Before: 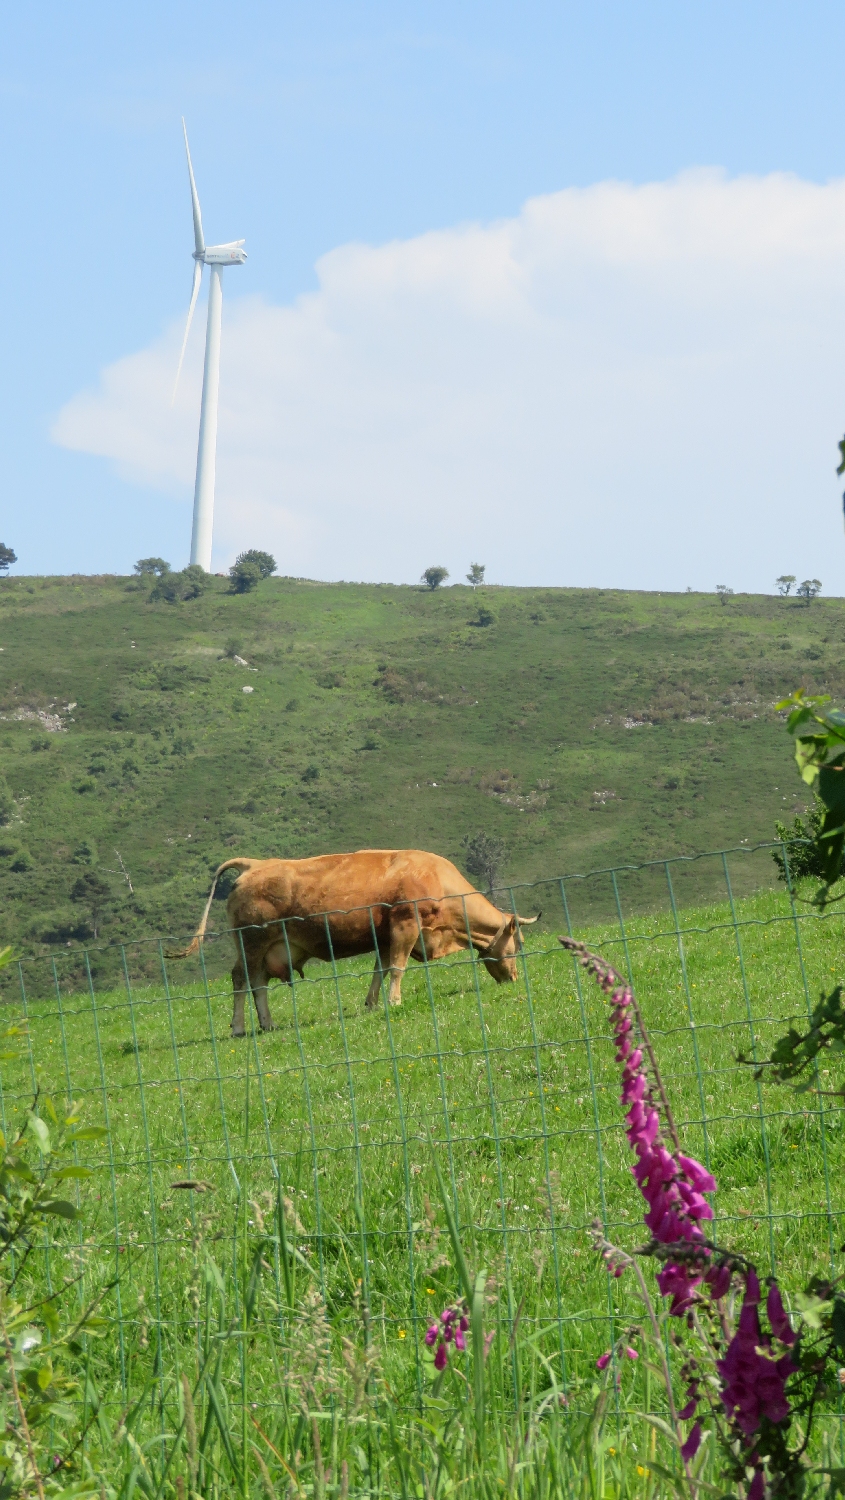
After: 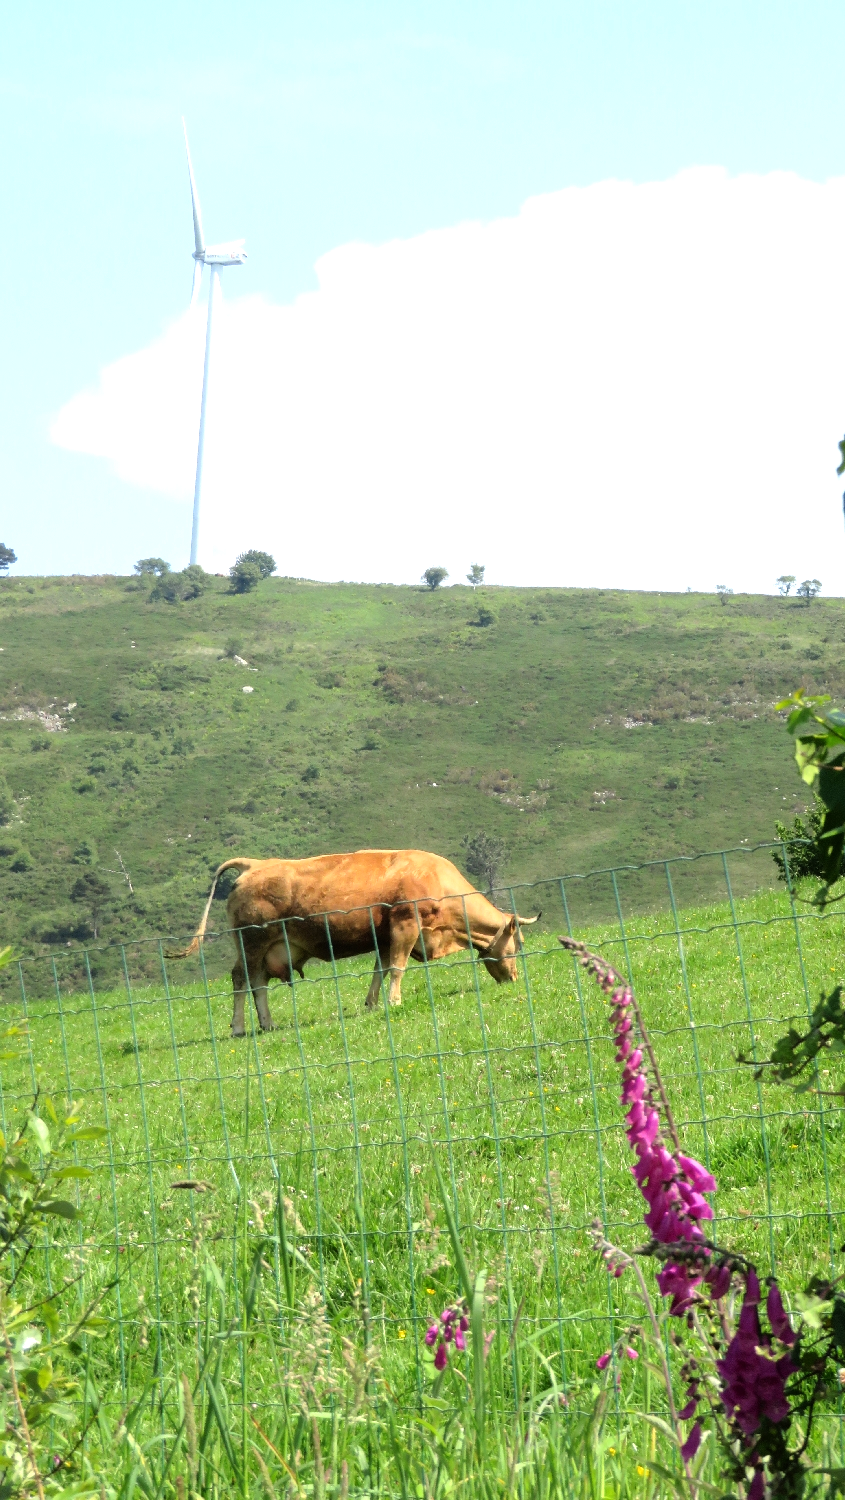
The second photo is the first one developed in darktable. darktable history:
tone equalizer: -8 EV -0.732 EV, -7 EV -0.72 EV, -6 EV -0.608 EV, -5 EV -0.412 EV, -3 EV 0.375 EV, -2 EV 0.6 EV, -1 EV 0.698 EV, +0 EV 0.77 EV
